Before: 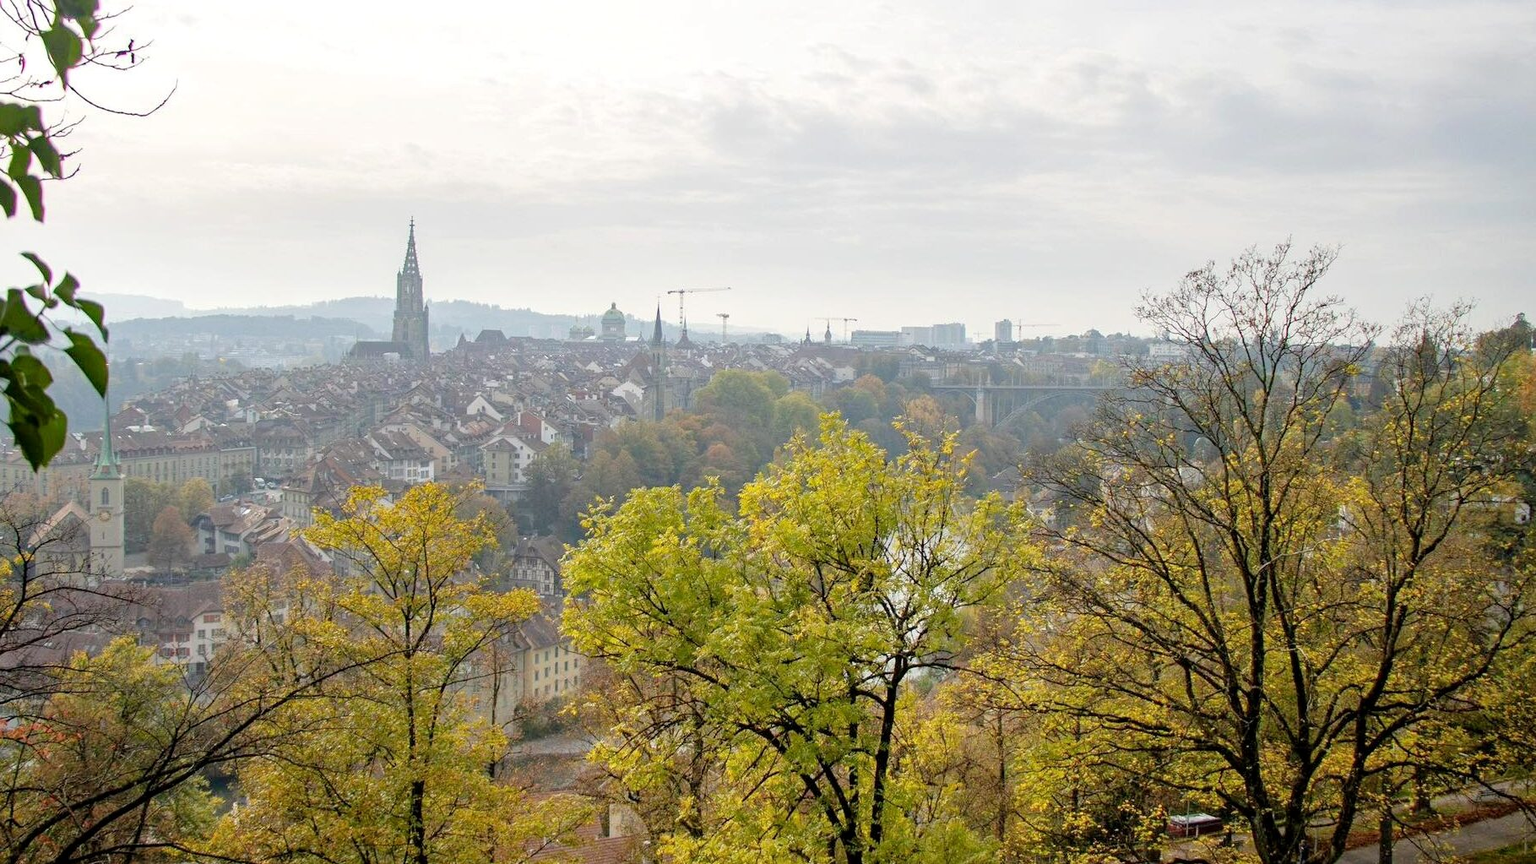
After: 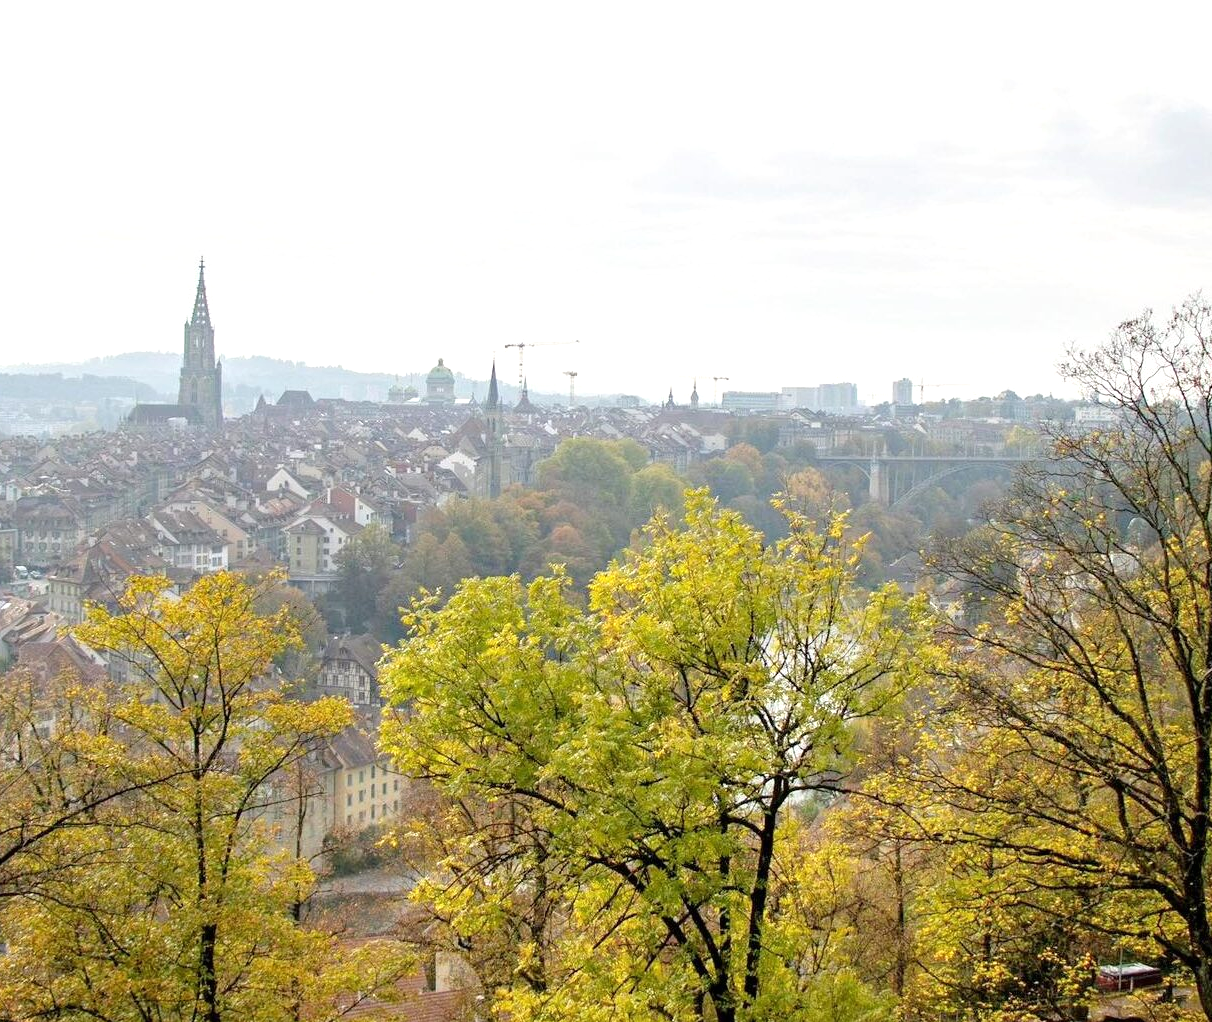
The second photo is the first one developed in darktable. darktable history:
exposure: black level correction 0, exposure 0.4 EV, compensate exposure bias true, compensate highlight preservation false
crop and rotate: left 15.754%, right 17.579%
